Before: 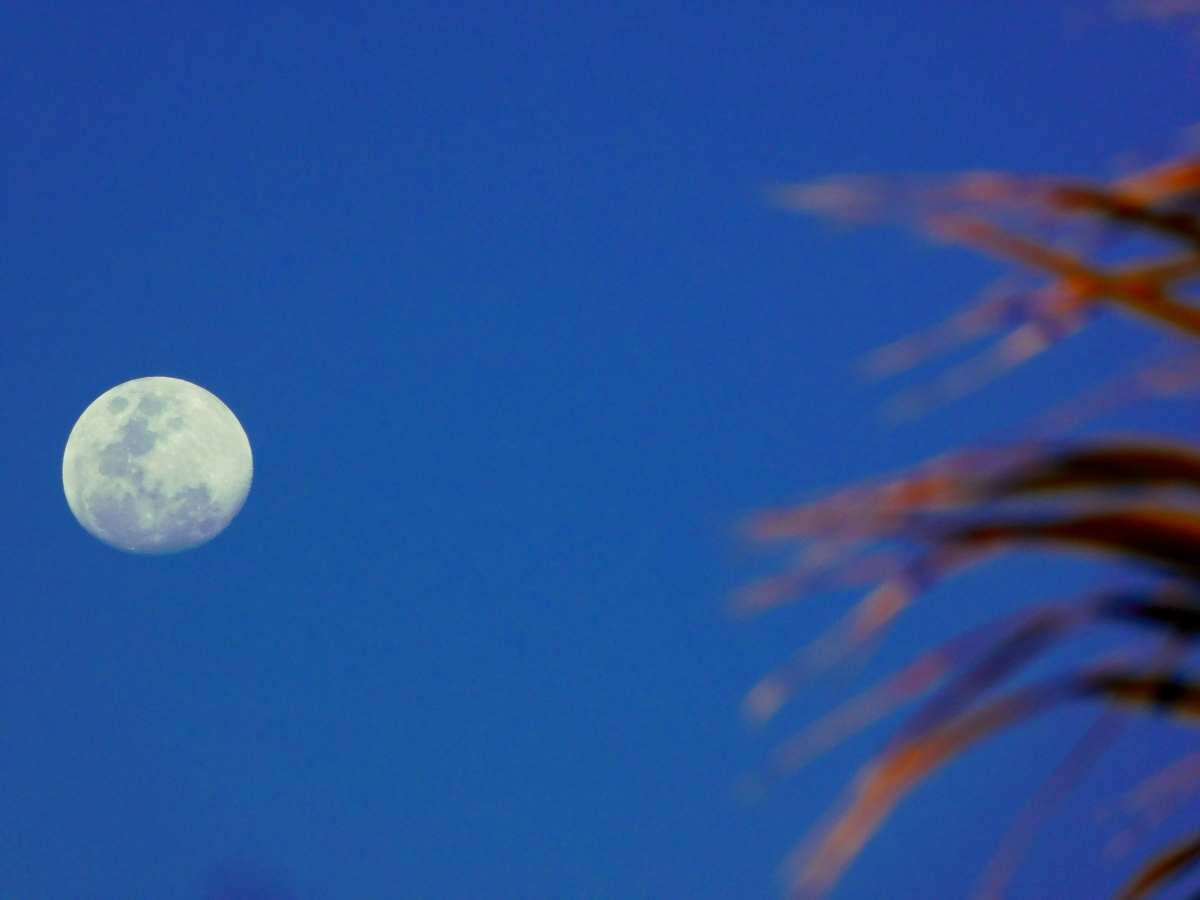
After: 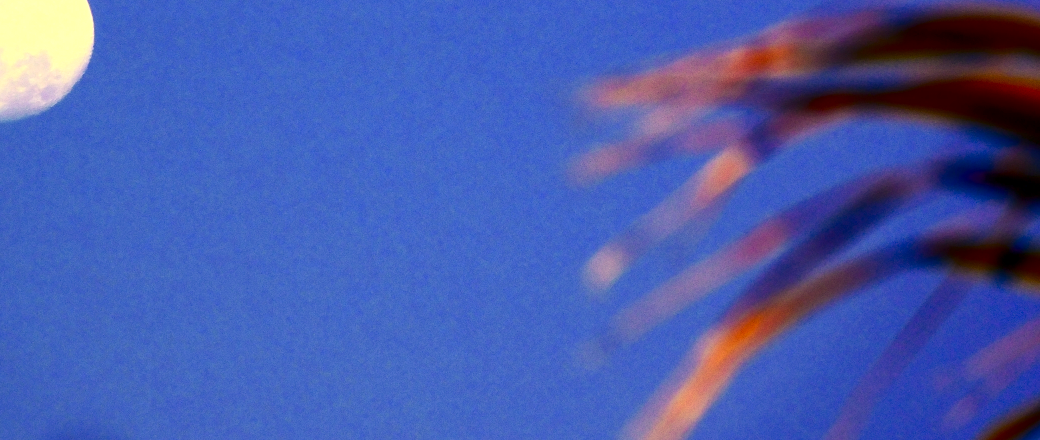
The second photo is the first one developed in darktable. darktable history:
exposure: black level correction 0, exposure 1.015 EV, compensate exposure bias true, compensate highlight preservation false
crop and rotate: left 13.306%, top 48.129%, bottom 2.928%
color correction: highlights a* 15, highlights b* 31.55
contrast brightness saturation: contrast 0.32, brightness -0.08, saturation 0.17
